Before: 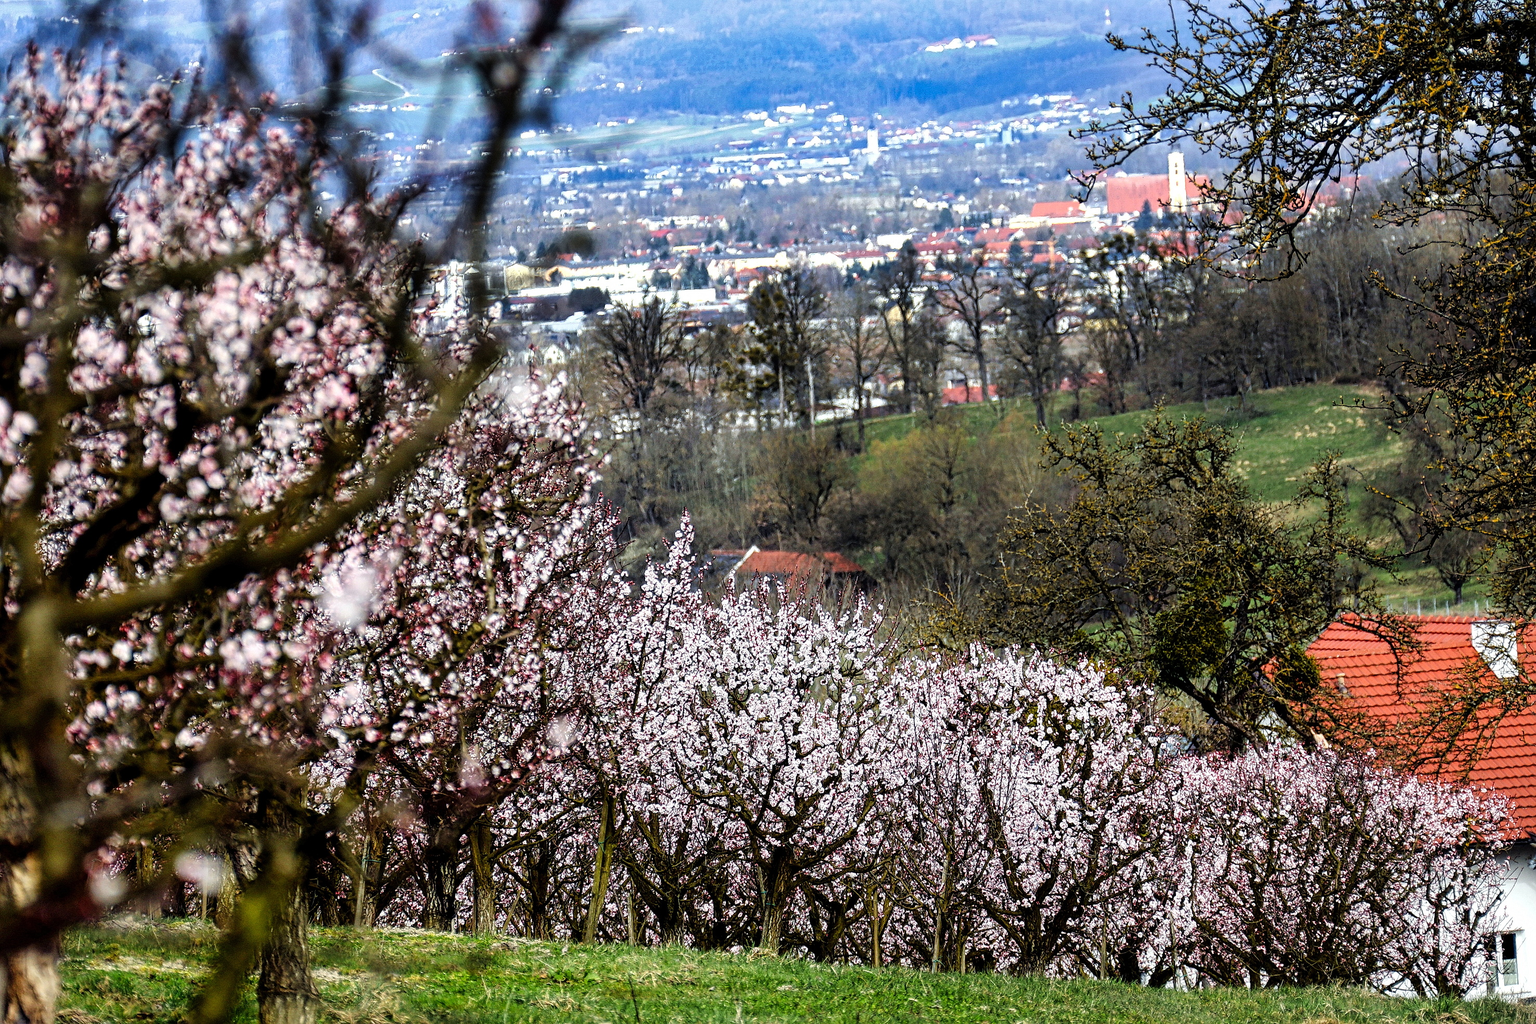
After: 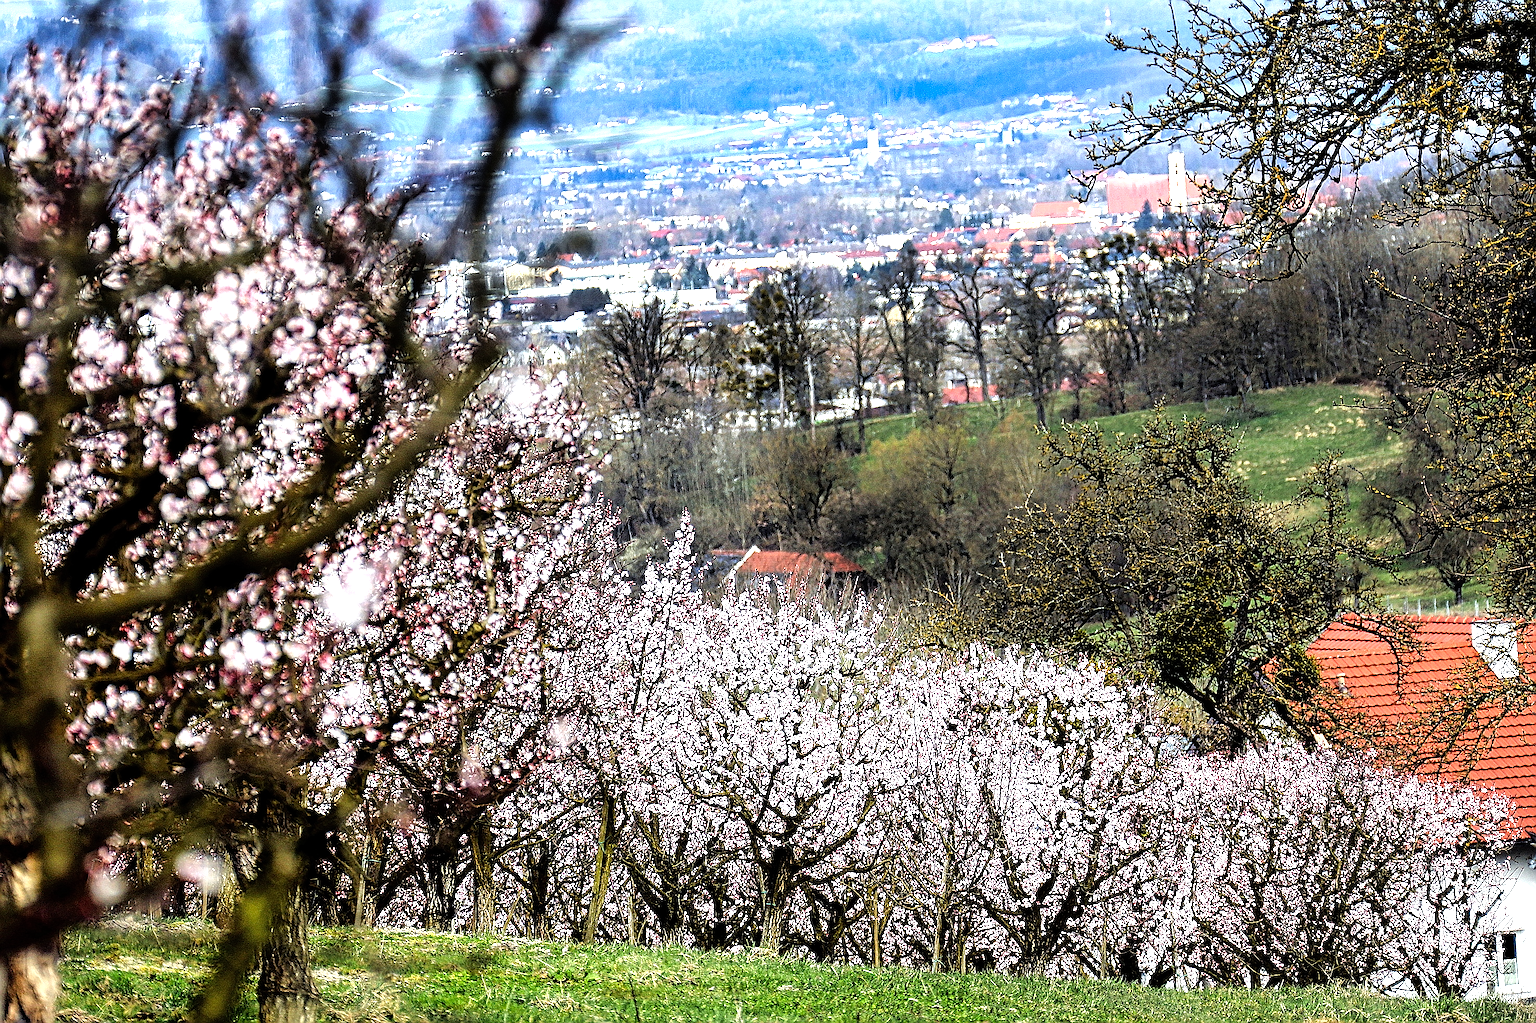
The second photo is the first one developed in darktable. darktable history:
sharpen: radius 1.377, amount 1.261, threshold 0.663
shadows and highlights: radius 126.03, shadows 21.15, highlights -22.96, low approximation 0.01
tone equalizer: -8 EV -0.721 EV, -7 EV -0.702 EV, -6 EV -0.603 EV, -5 EV -0.368 EV, -3 EV 0.391 EV, -2 EV 0.6 EV, -1 EV 0.678 EV, +0 EV 0.755 EV
